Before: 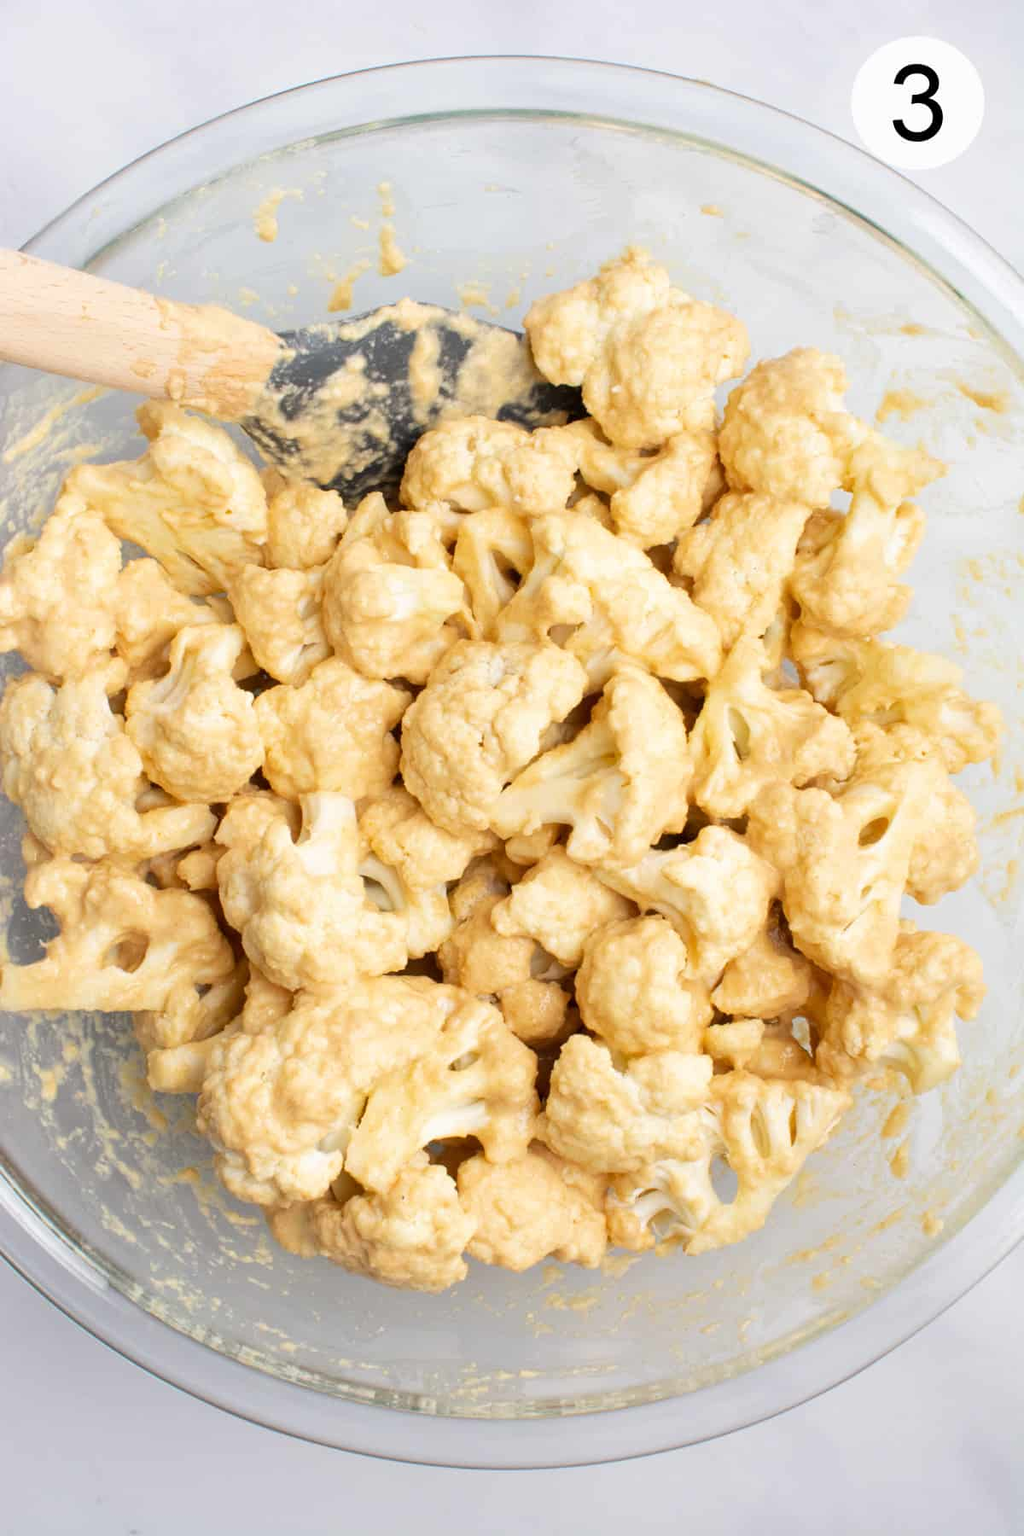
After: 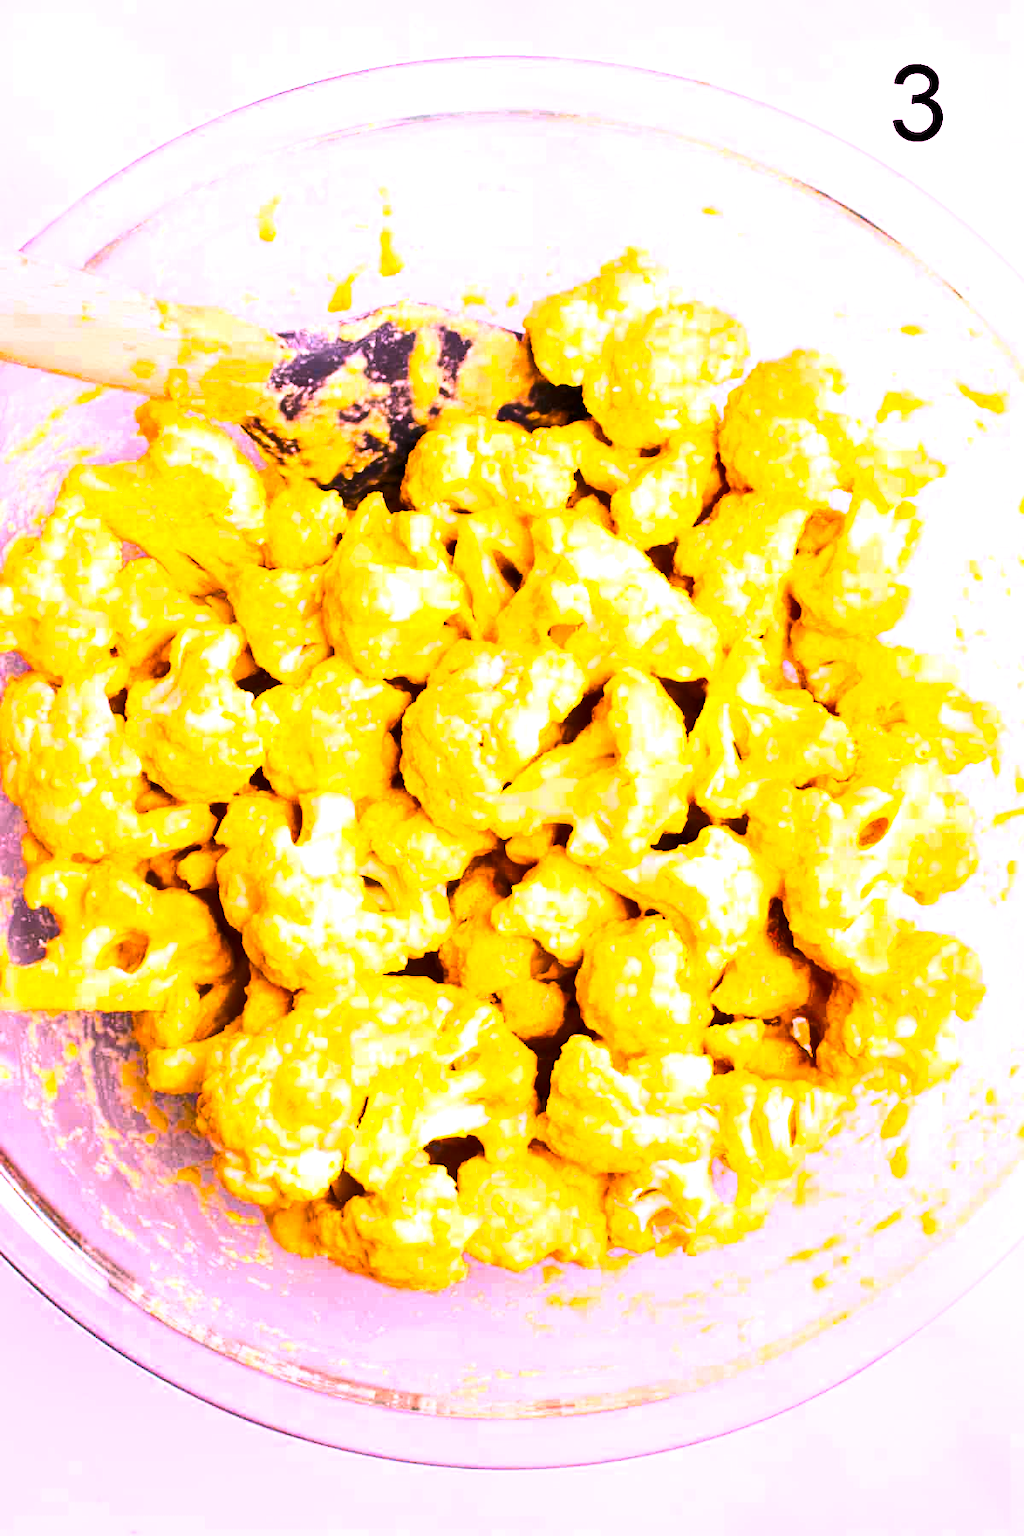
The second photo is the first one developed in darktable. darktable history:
shadows and highlights: shadows 37.27, highlights -28.18, soften with gaussian
exposure: exposure 1 EV, compensate highlight preservation false
color balance rgb: linear chroma grading › global chroma 40.15%, perceptual saturation grading › global saturation 60.58%, perceptual saturation grading › highlights 20.44%, perceptual saturation grading › shadows -50.36%, perceptual brilliance grading › highlights 2.19%, perceptual brilliance grading › mid-tones -50.36%, perceptual brilliance grading › shadows -50.36%
white balance: red 1.188, blue 1.11
